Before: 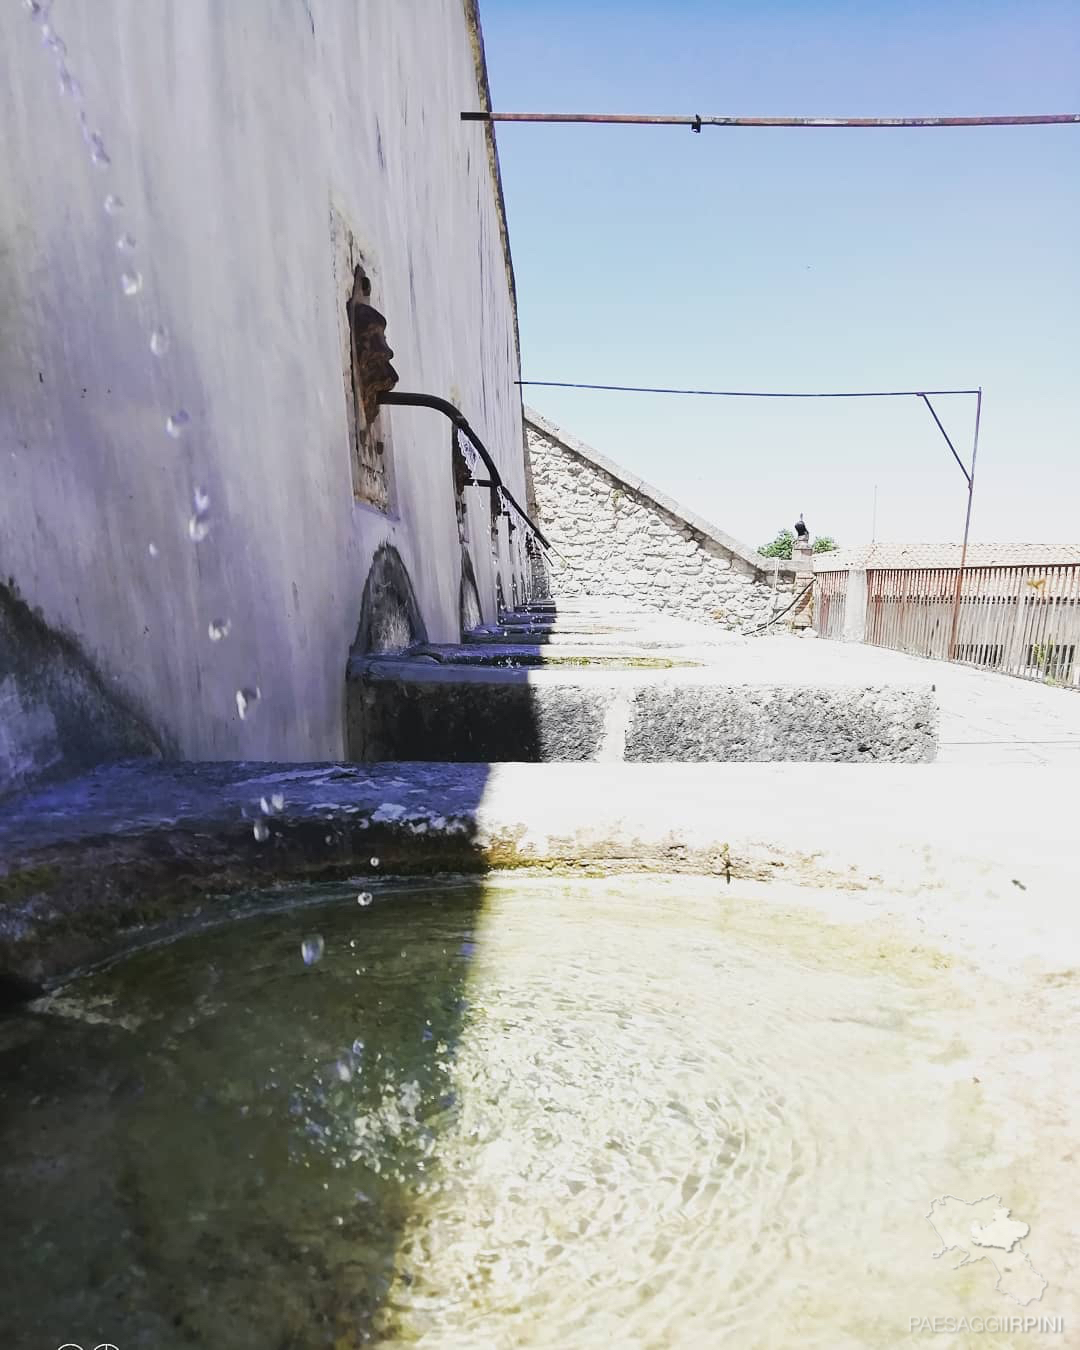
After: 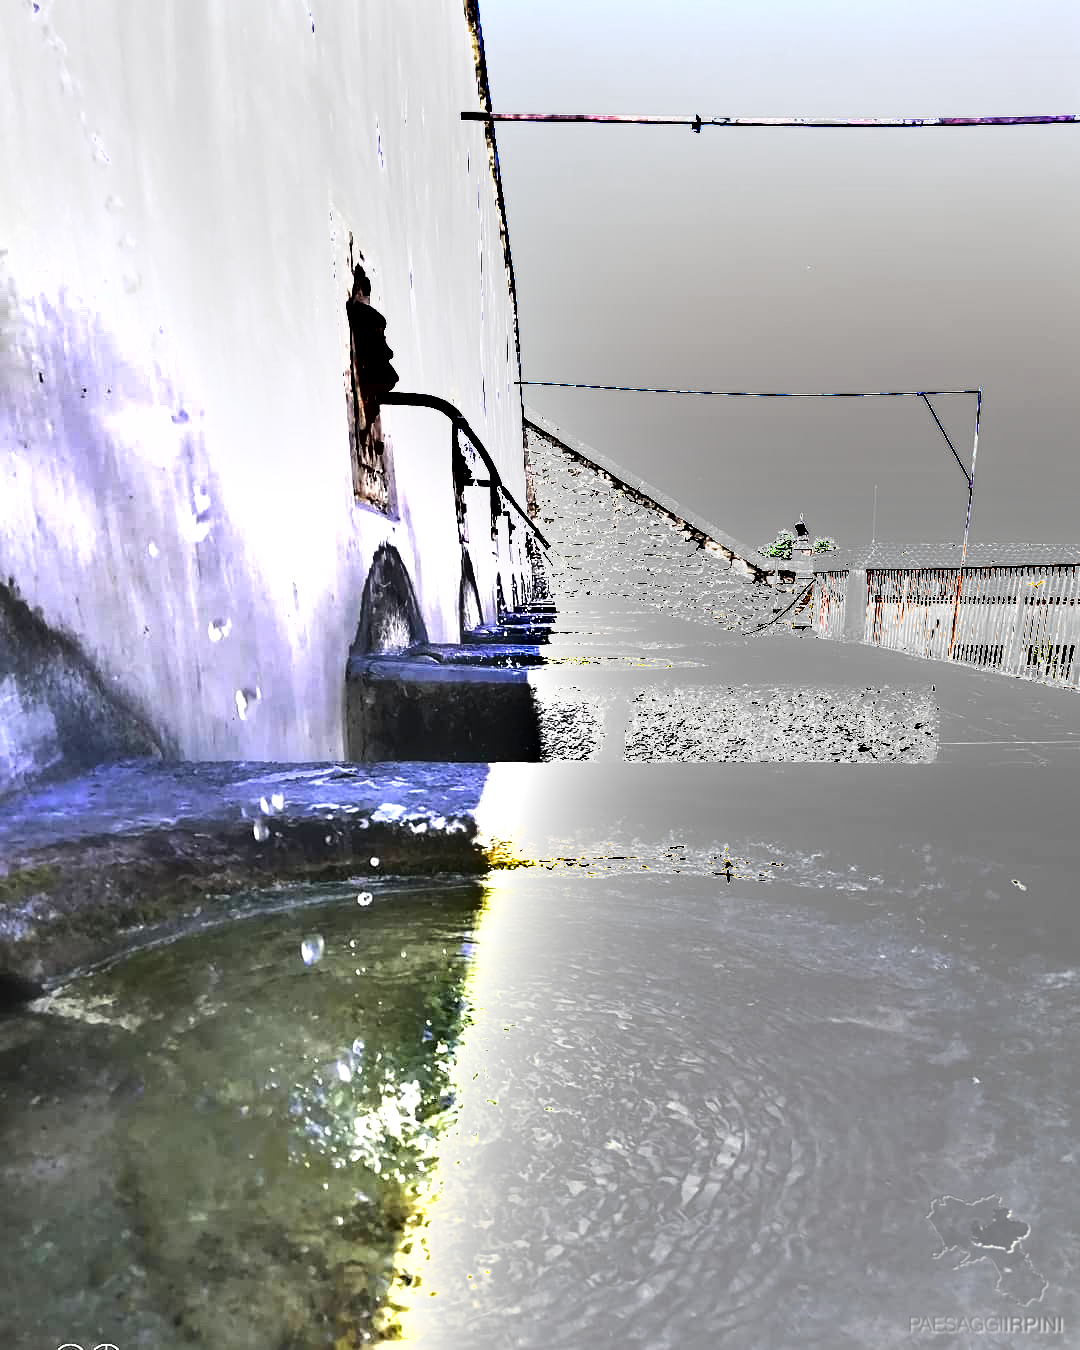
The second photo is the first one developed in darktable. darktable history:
exposure: black level correction 0, exposure 1.403 EV, compensate highlight preservation false
contrast equalizer: octaves 7, y [[0.579, 0.58, 0.505, 0.5, 0.5, 0.5], [0.5 ×6], [0.5 ×6], [0 ×6], [0 ×6]]
sharpen: amount 0.208
tone equalizer: -8 EV -0.397 EV, -7 EV -0.423 EV, -6 EV -0.306 EV, -5 EV -0.229 EV, -3 EV 0.243 EV, -2 EV 0.355 EV, -1 EV 0.384 EV, +0 EV 0.439 EV, edges refinement/feathering 500, mask exposure compensation -1.57 EV, preserve details no
levels: mode automatic
shadows and highlights: soften with gaussian
